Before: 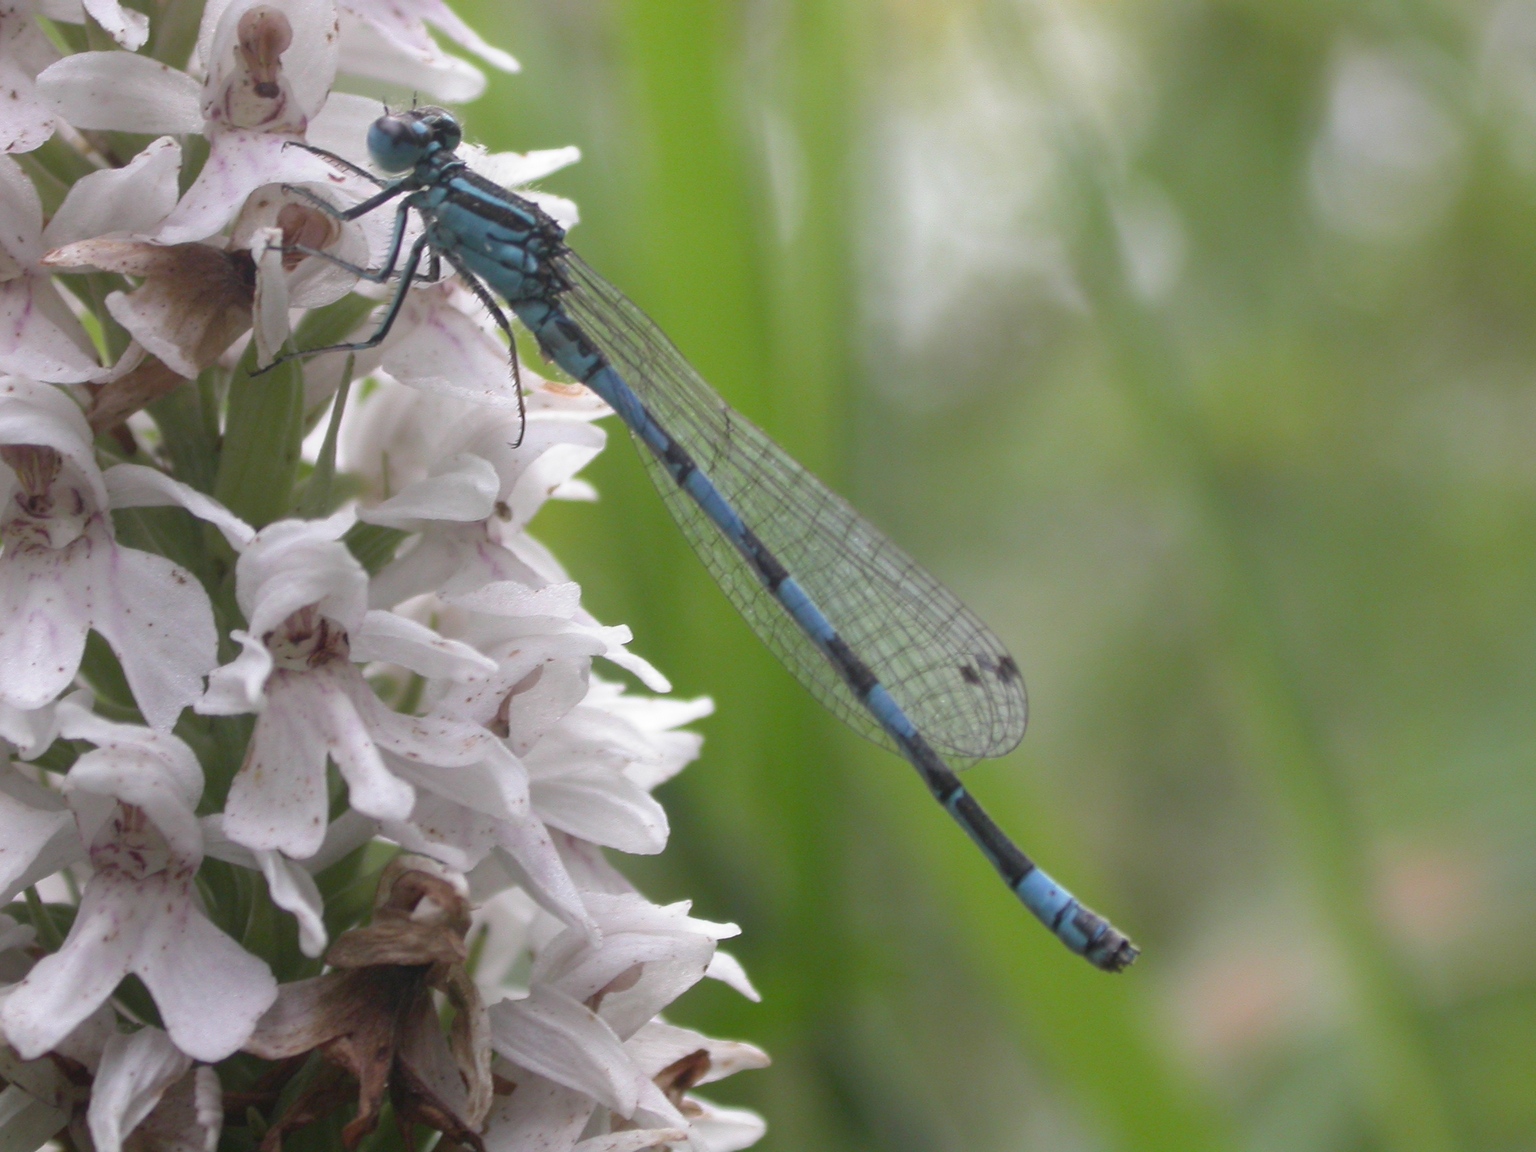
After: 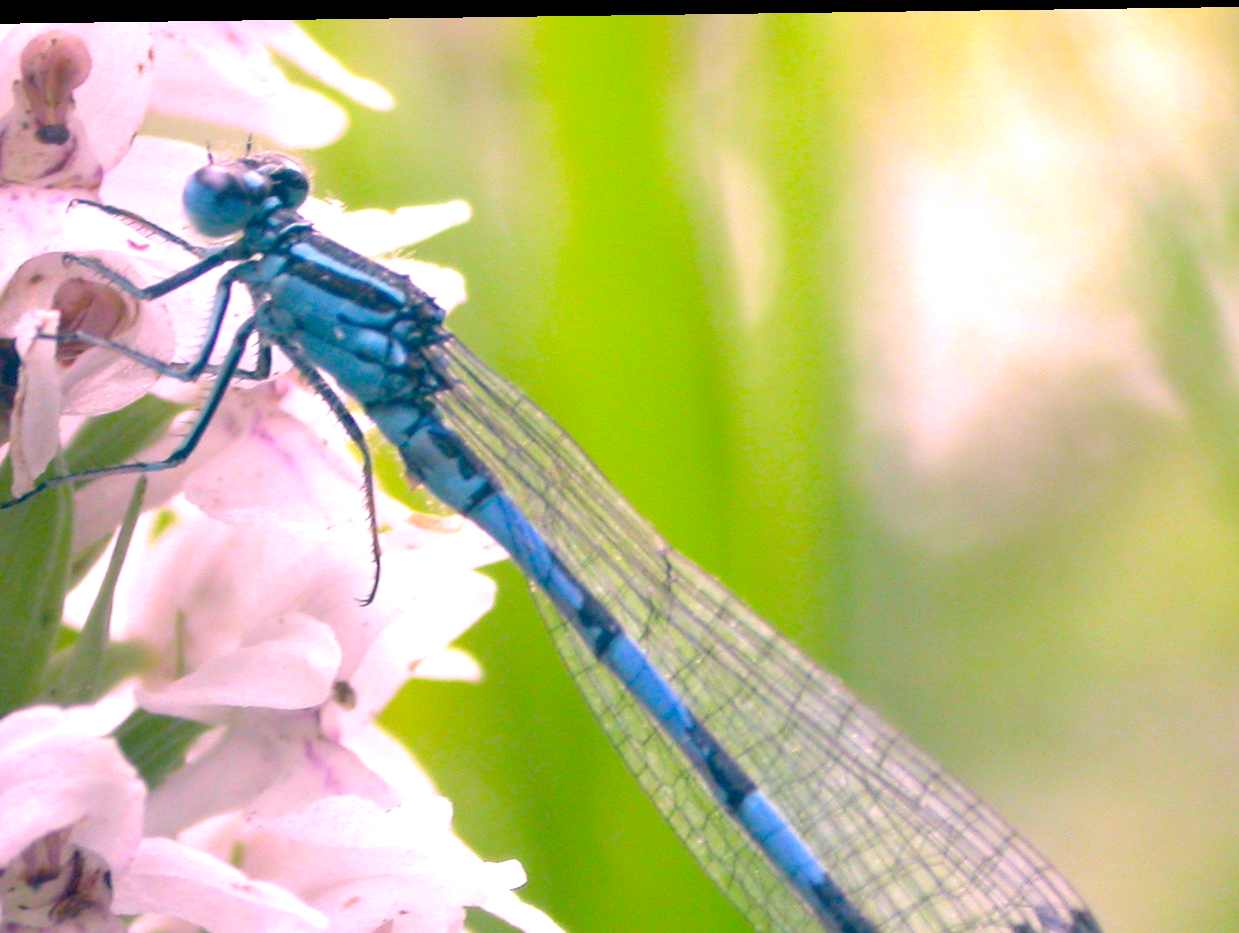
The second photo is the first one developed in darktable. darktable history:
crop: left 19.556%, right 30.401%, bottom 46.458%
exposure: black level correction 0.01, exposure 1 EV, compensate highlight preservation false
rotate and perspective: rotation 0.128°, lens shift (vertical) -0.181, lens shift (horizontal) -0.044, shear 0.001, automatic cropping off
color correction: highlights a* 17.03, highlights b* 0.205, shadows a* -15.38, shadows b* -14.56, saturation 1.5
